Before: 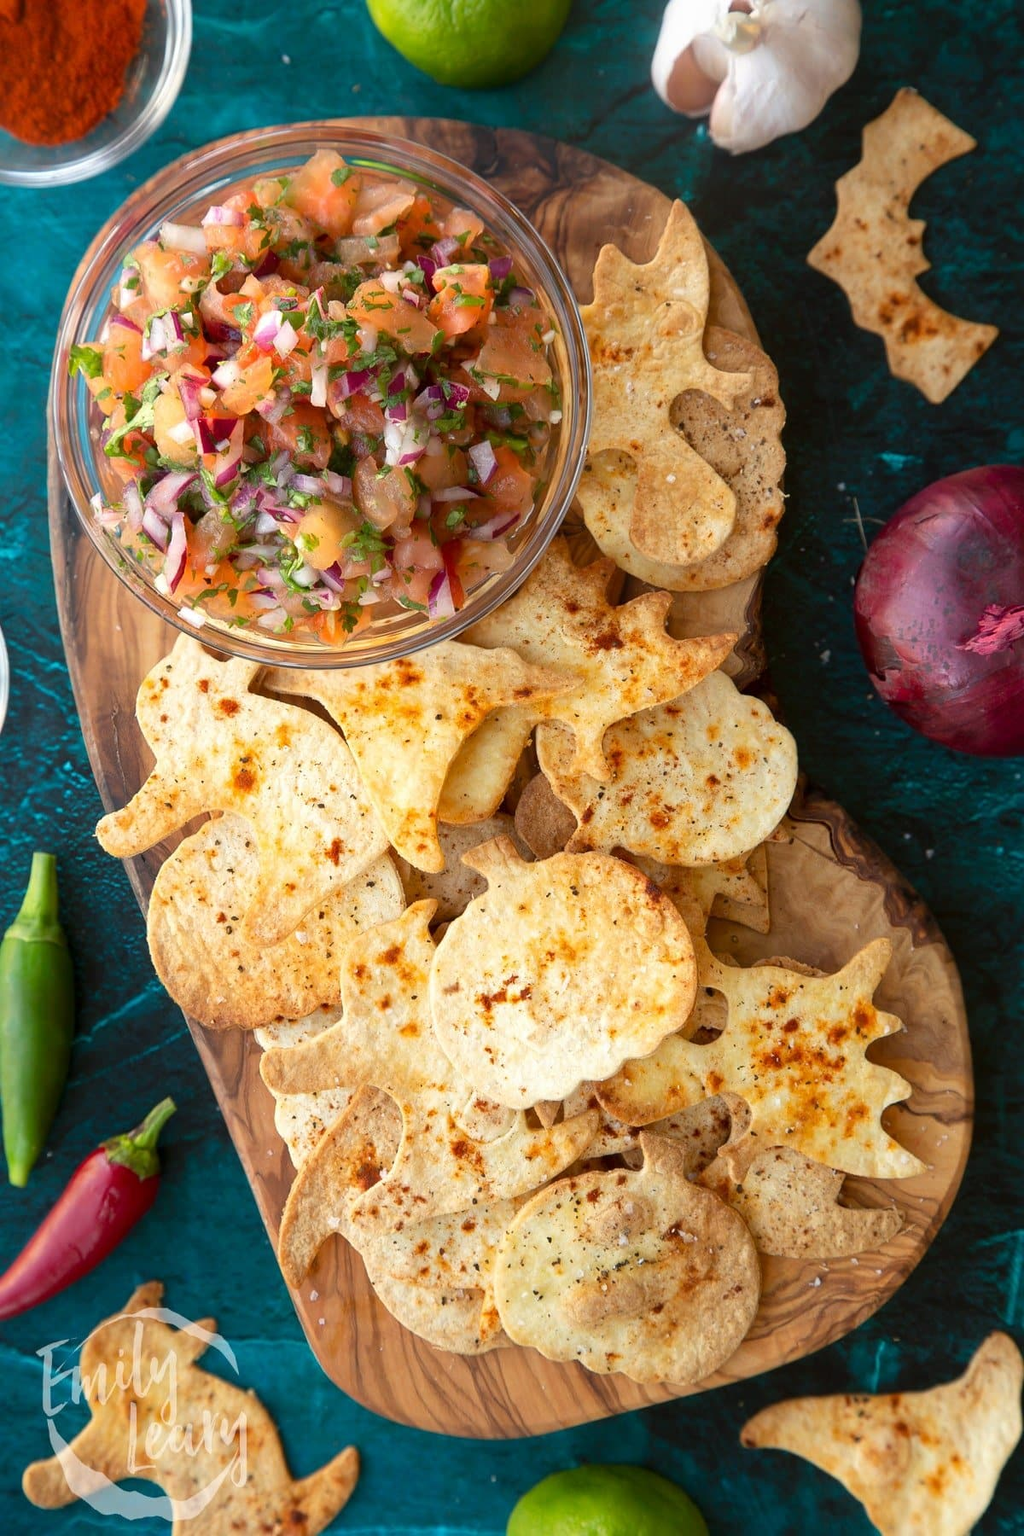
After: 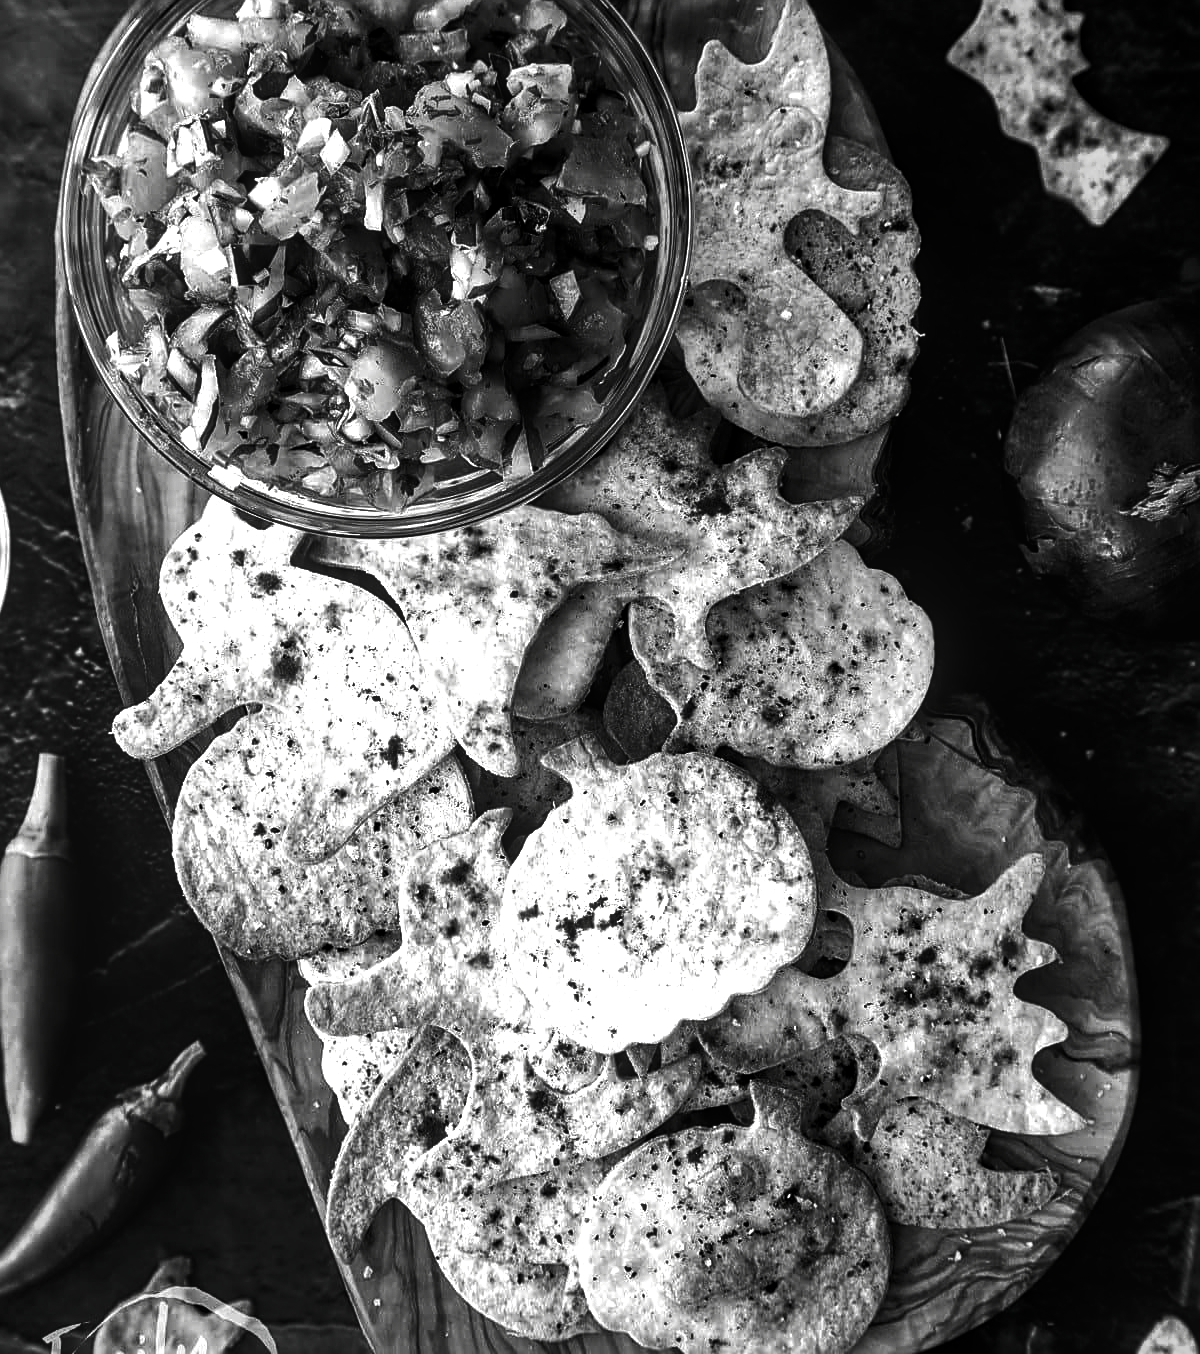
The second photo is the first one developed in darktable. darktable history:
exposure: compensate exposure bias true, compensate highlight preservation false
local contrast: on, module defaults
crop: top 13.694%, bottom 11.036%
sharpen: on, module defaults
shadows and highlights: low approximation 0.01, soften with gaussian
color balance rgb: linear chroma grading › global chroma 8.754%, perceptual saturation grading › global saturation 20%, perceptual saturation grading › highlights -24.955%, perceptual saturation grading › shadows 49.841%, perceptual brilliance grading › highlights 14.587%, perceptual brilliance grading › mid-tones -4.968%, perceptual brilliance grading › shadows -26.753%
contrast brightness saturation: contrast -0.027, brightness -0.605, saturation -0.997
